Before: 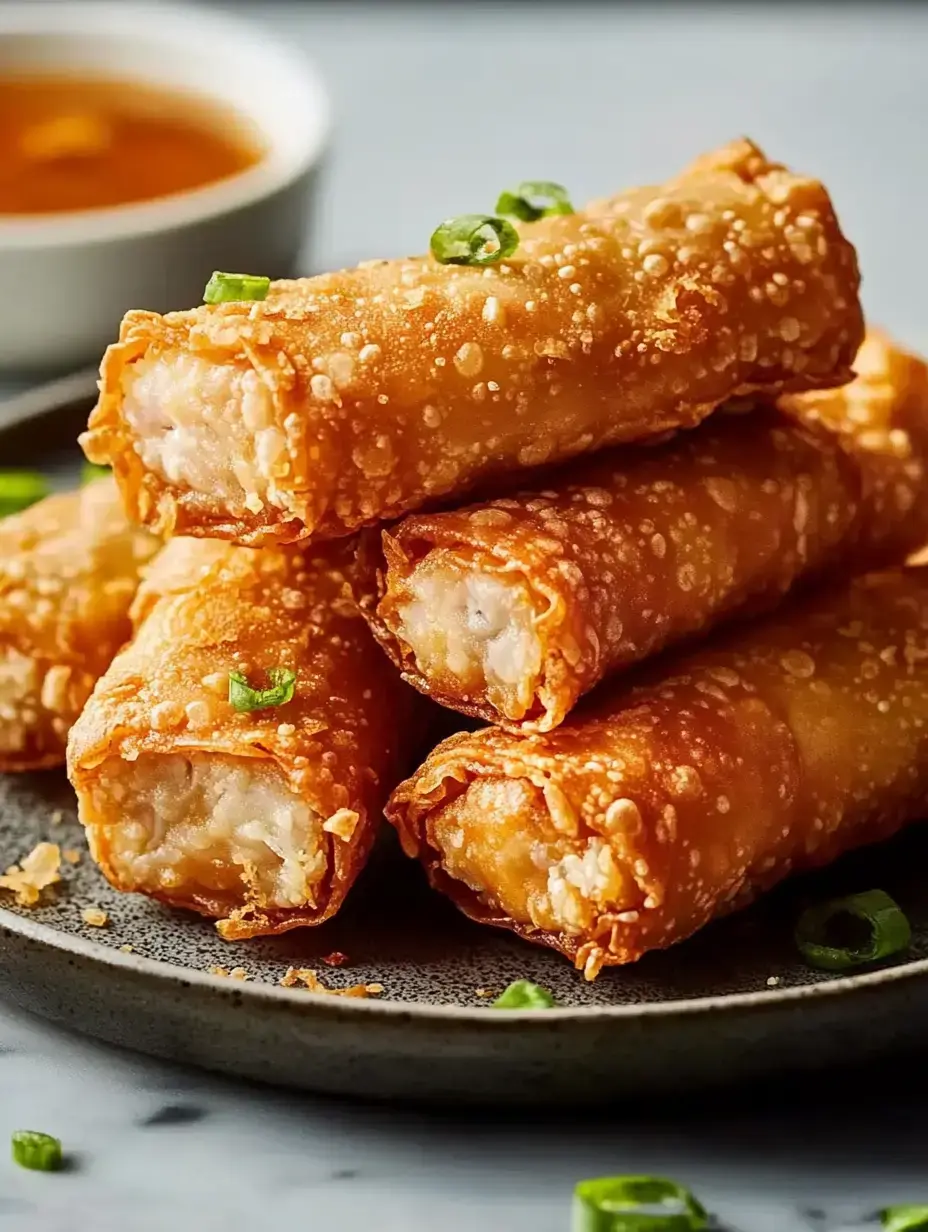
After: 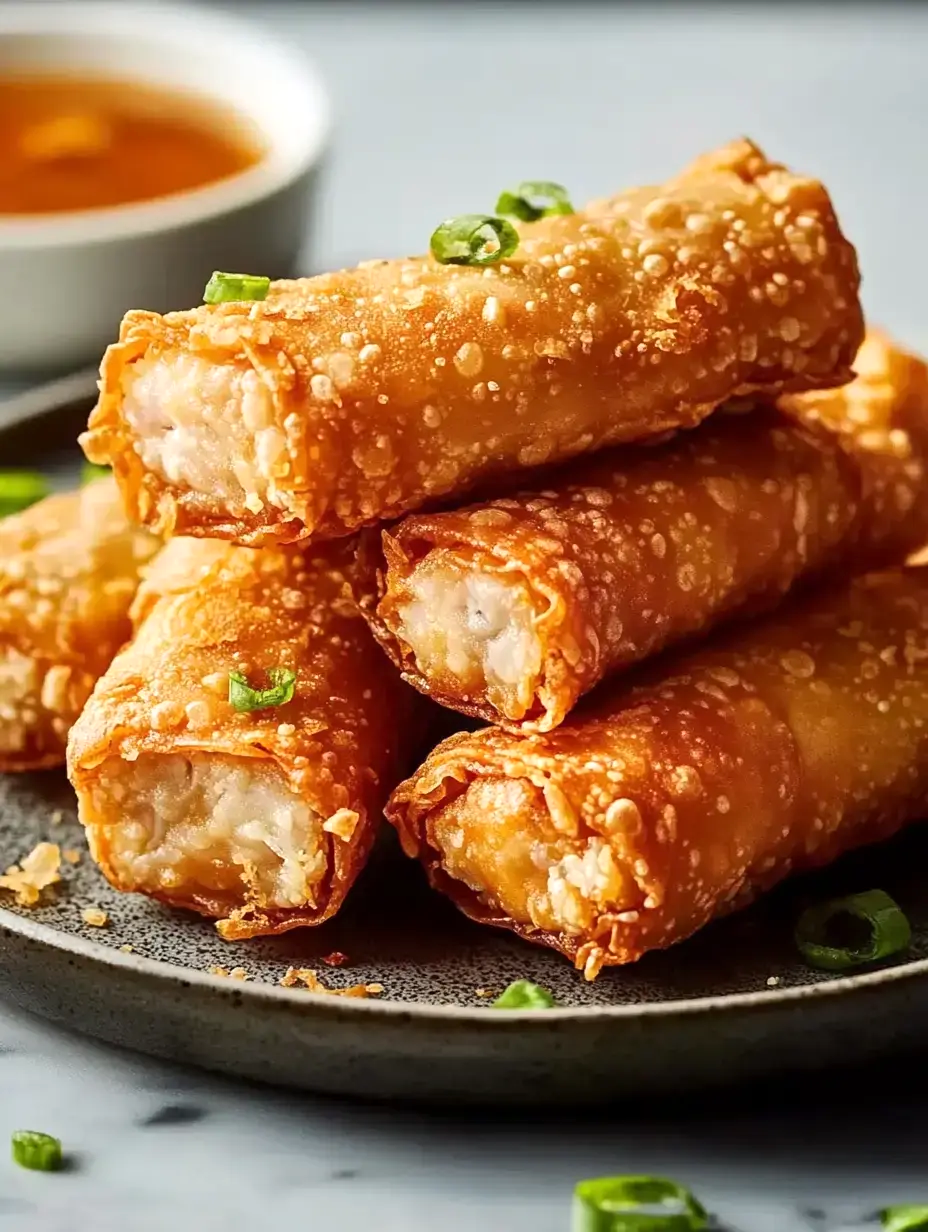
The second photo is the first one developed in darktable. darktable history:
exposure: exposure 0.163 EV, compensate highlight preservation false
